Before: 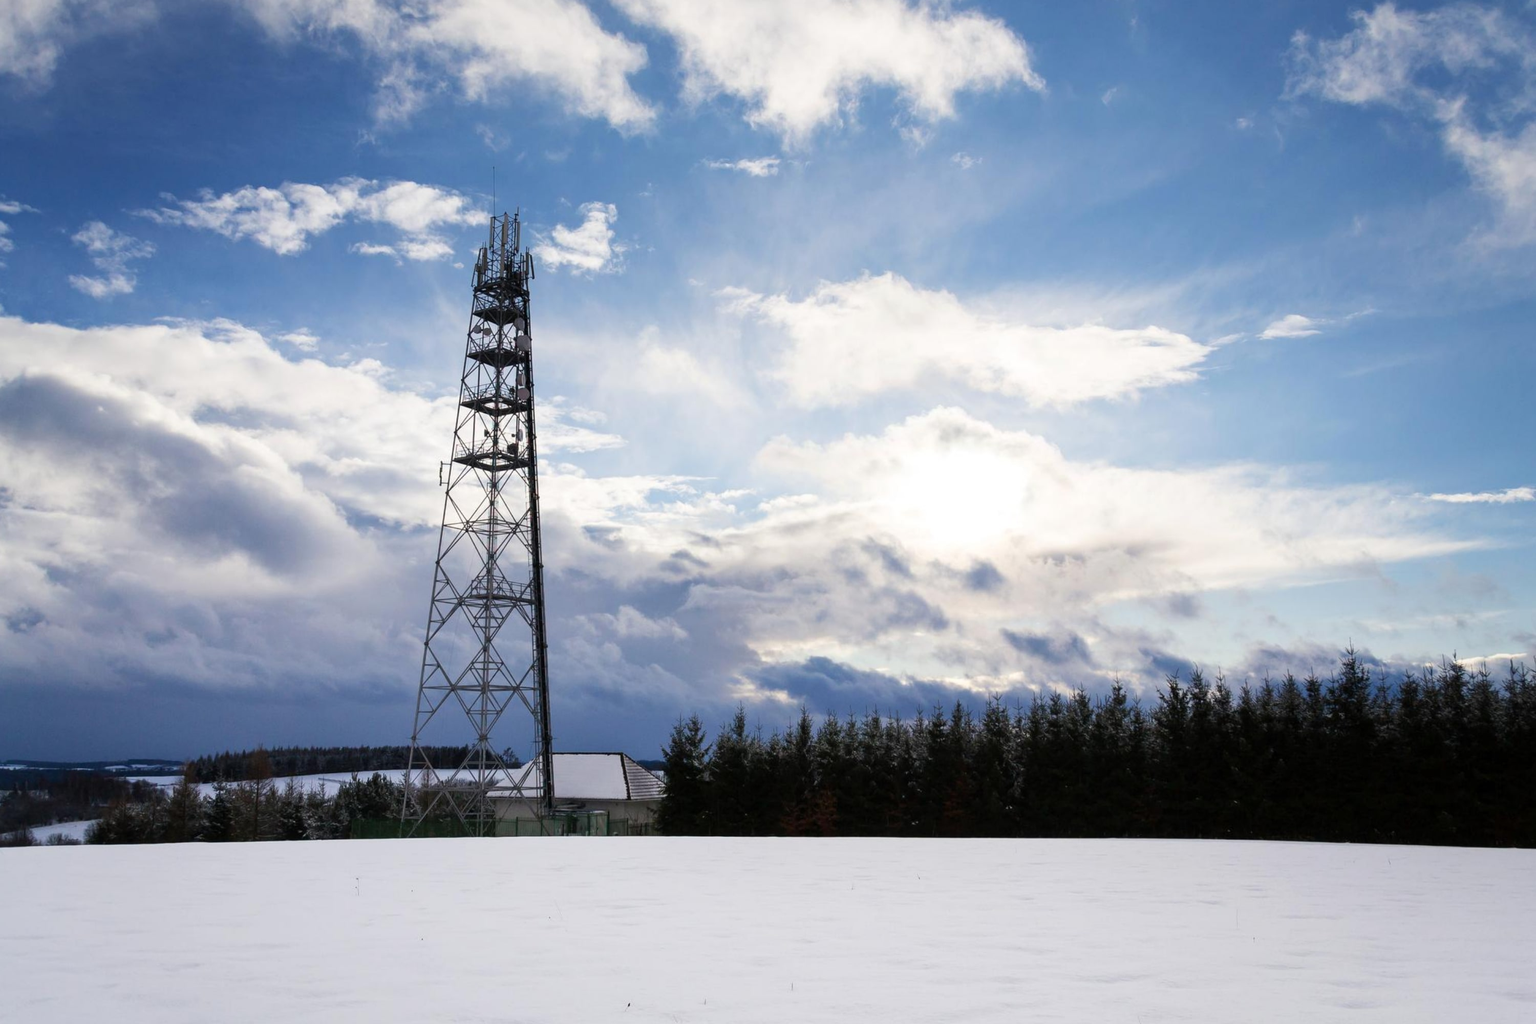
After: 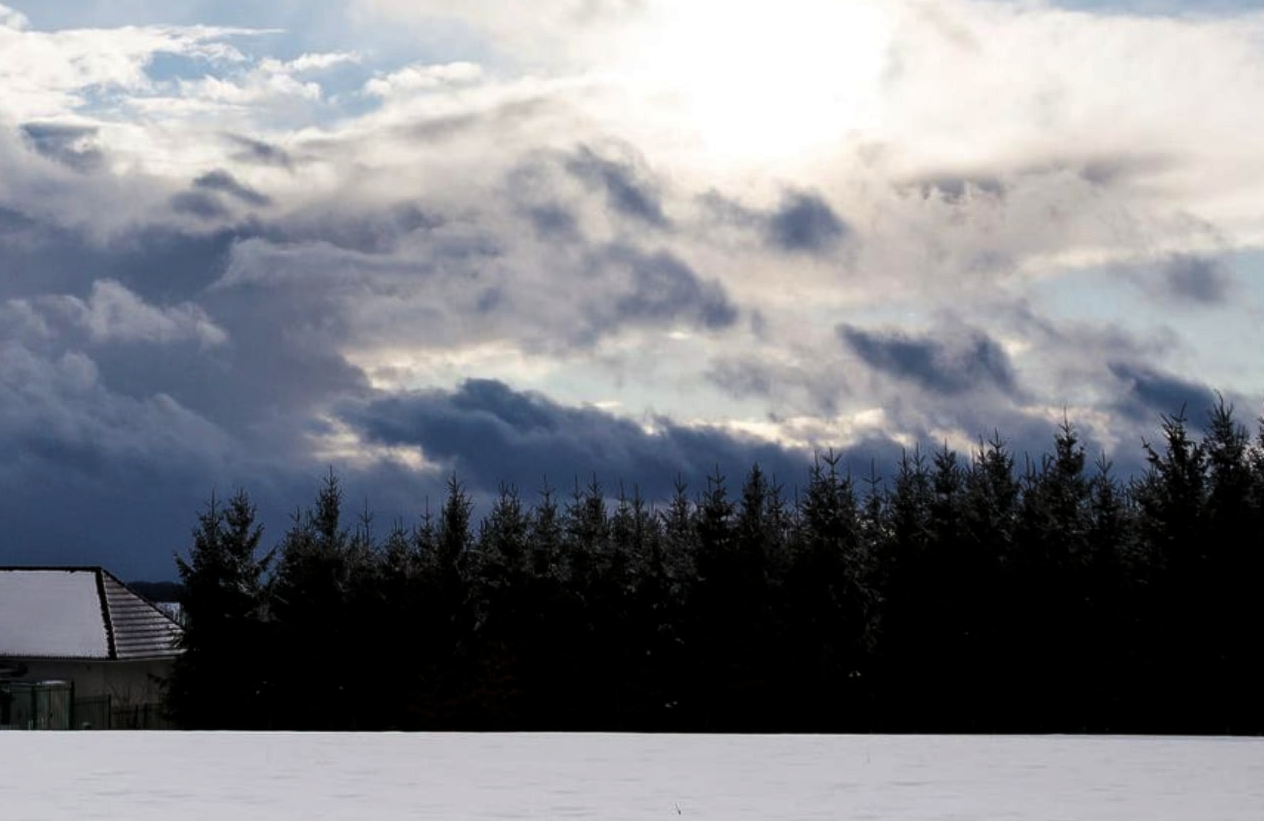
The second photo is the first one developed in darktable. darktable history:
levels: mode automatic, black 8.58%, gray 59.42%, levels [0, 0.445, 1]
color balance rgb: perceptual saturation grading › global saturation 20%, global vibrance 20%
crop: left 37.221%, top 45.169%, right 20.63%, bottom 13.777%
